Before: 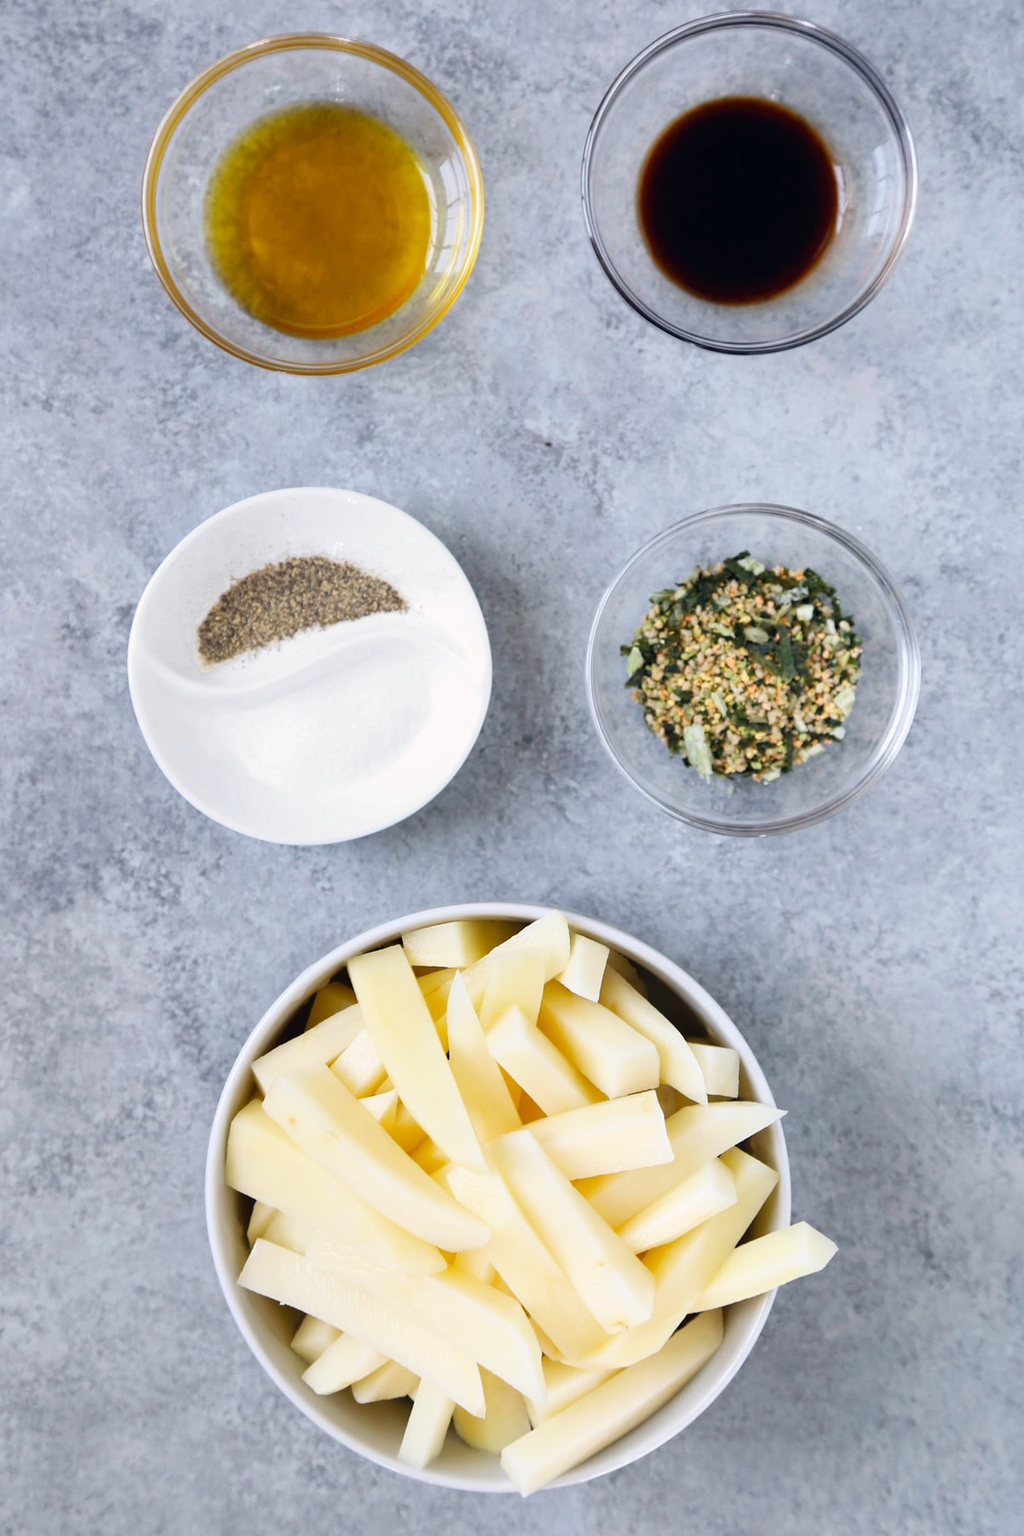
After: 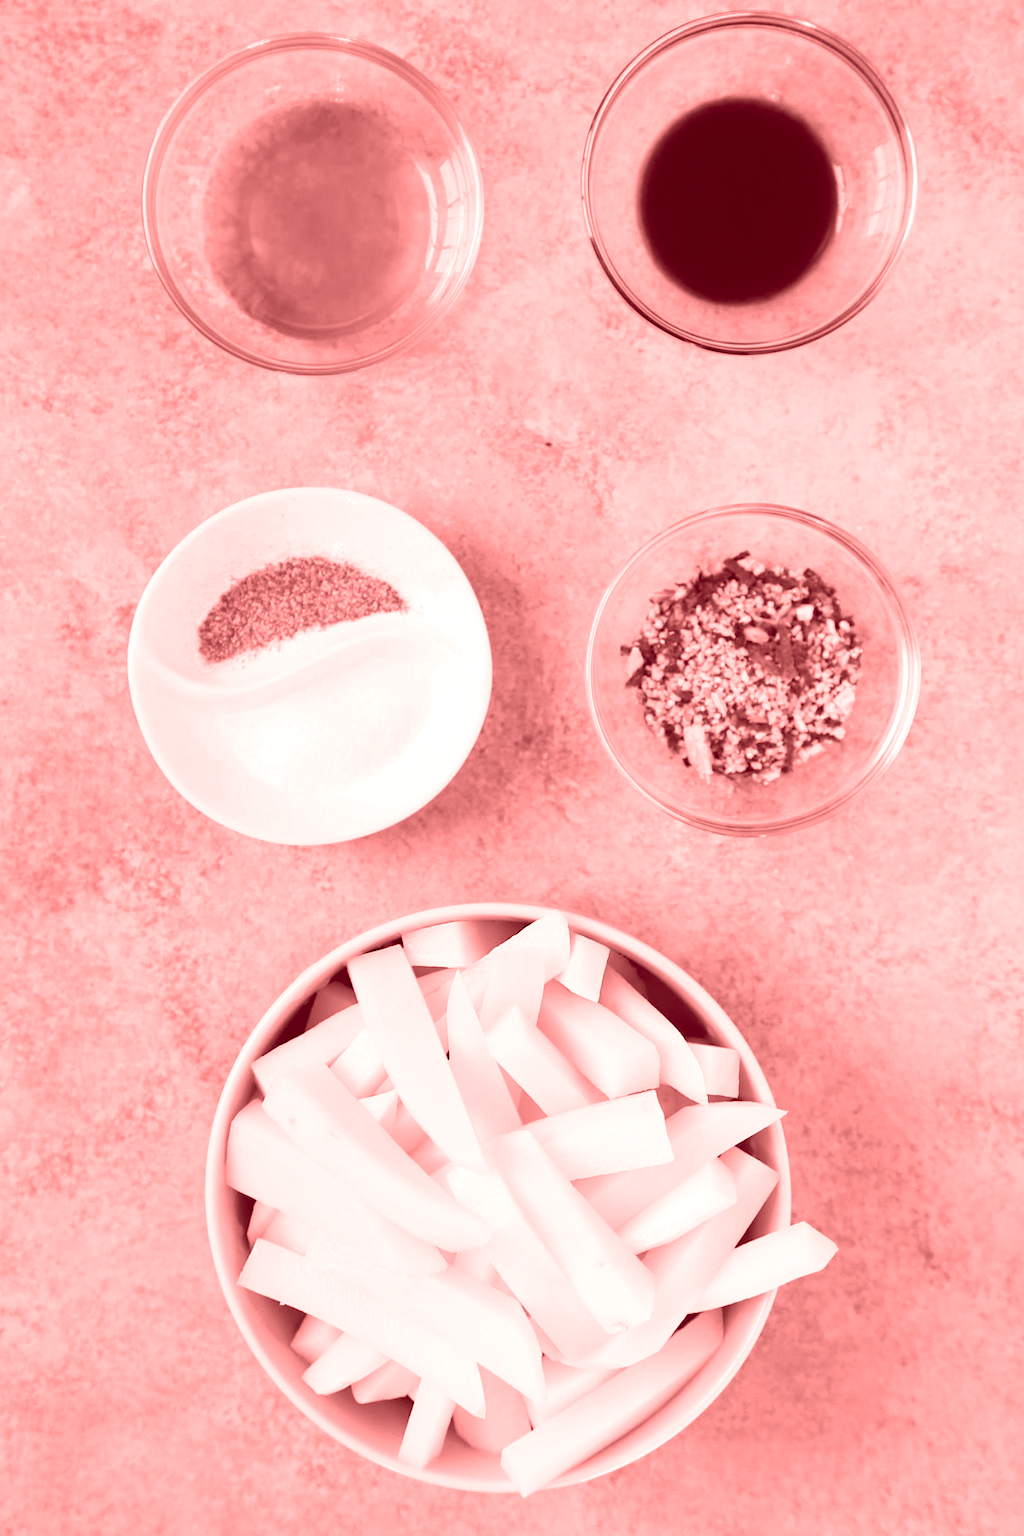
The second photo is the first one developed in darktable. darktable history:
color correction: highlights a* 3.84, highlights b* 5.07
colorize: saturation 60%, source mix 100%
